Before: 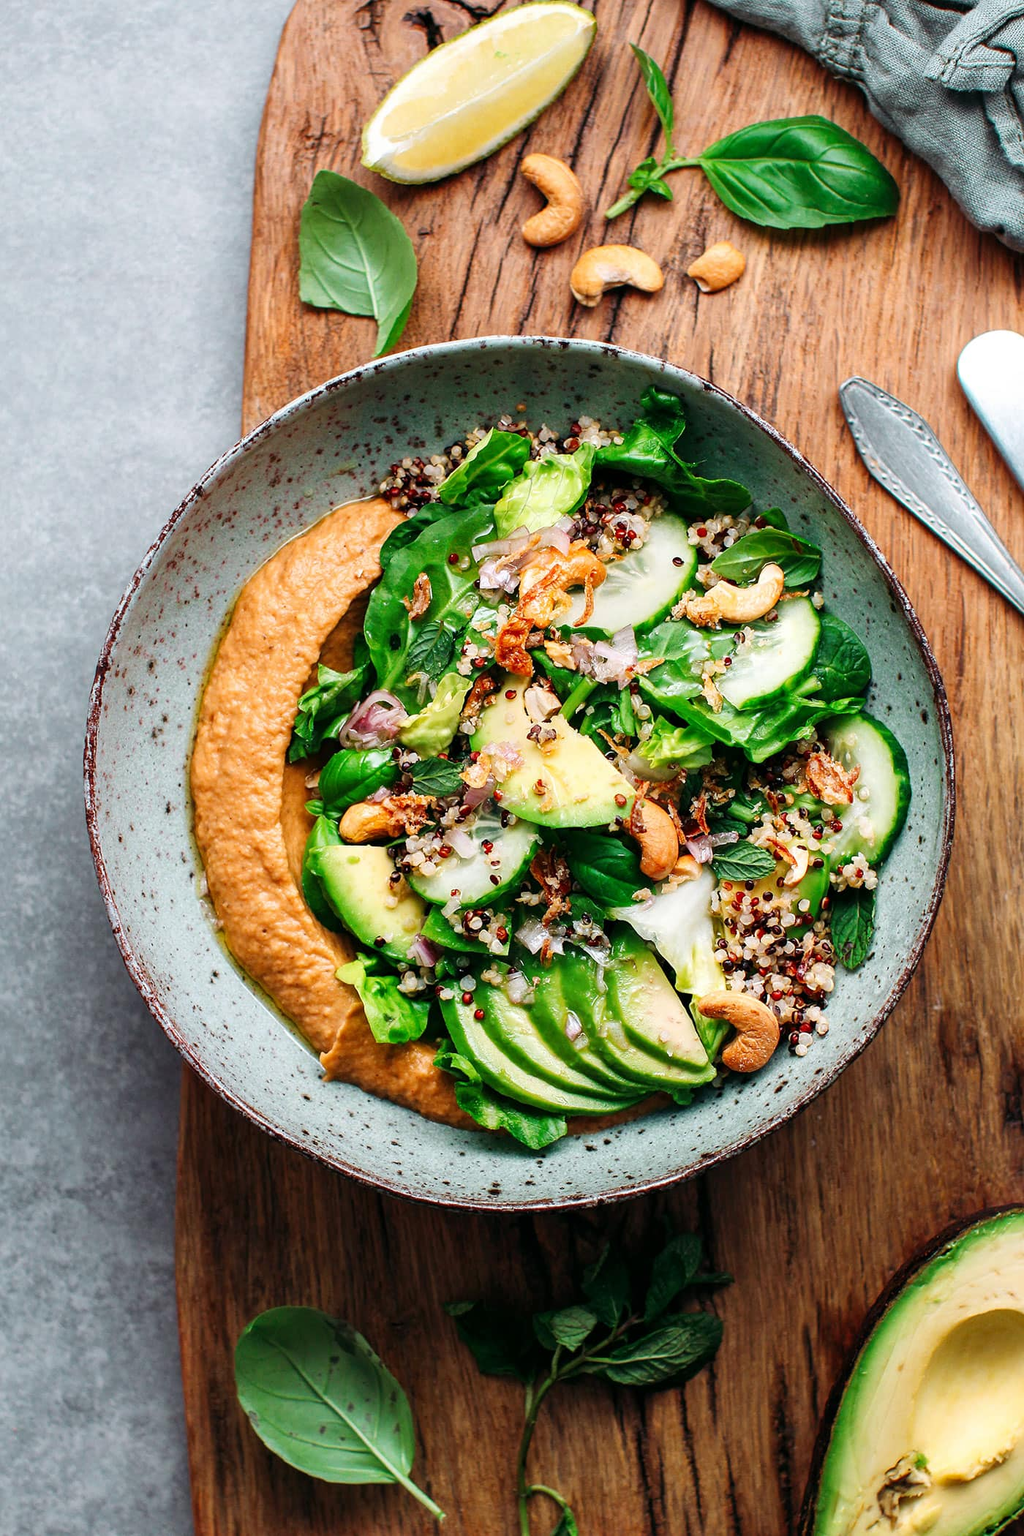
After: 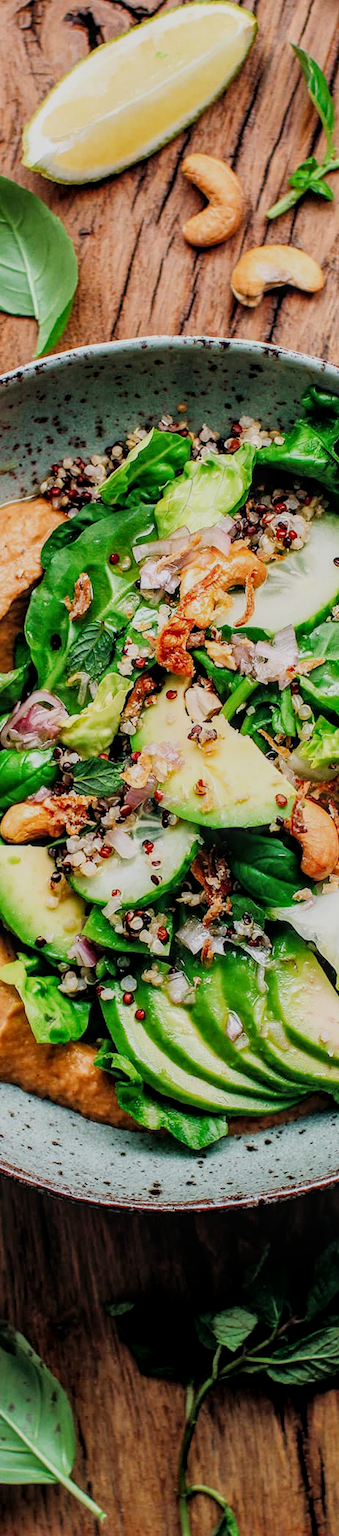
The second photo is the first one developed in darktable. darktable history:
crop: left 33.21%, right 33.59%
shadows and highlights: shadows 42.9, highlights 8.15
local contrast: on, module defaults
filmic rgb: black relative exposure -7.65 EV, white relative exposure 4.56 EV, hardness 3.61
